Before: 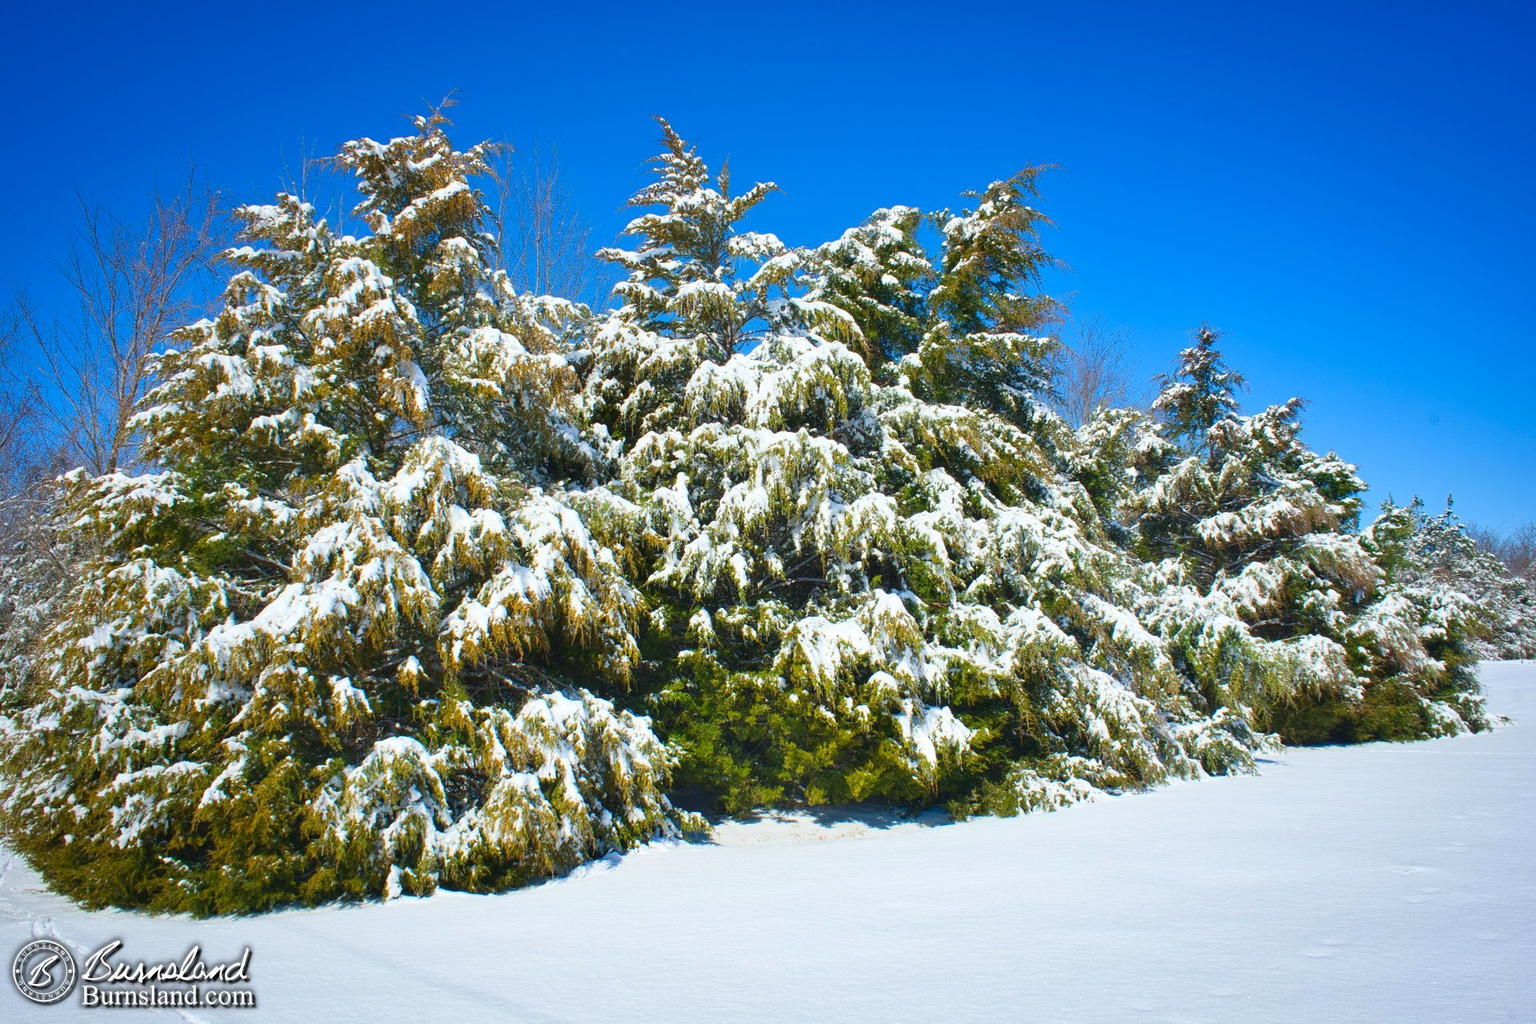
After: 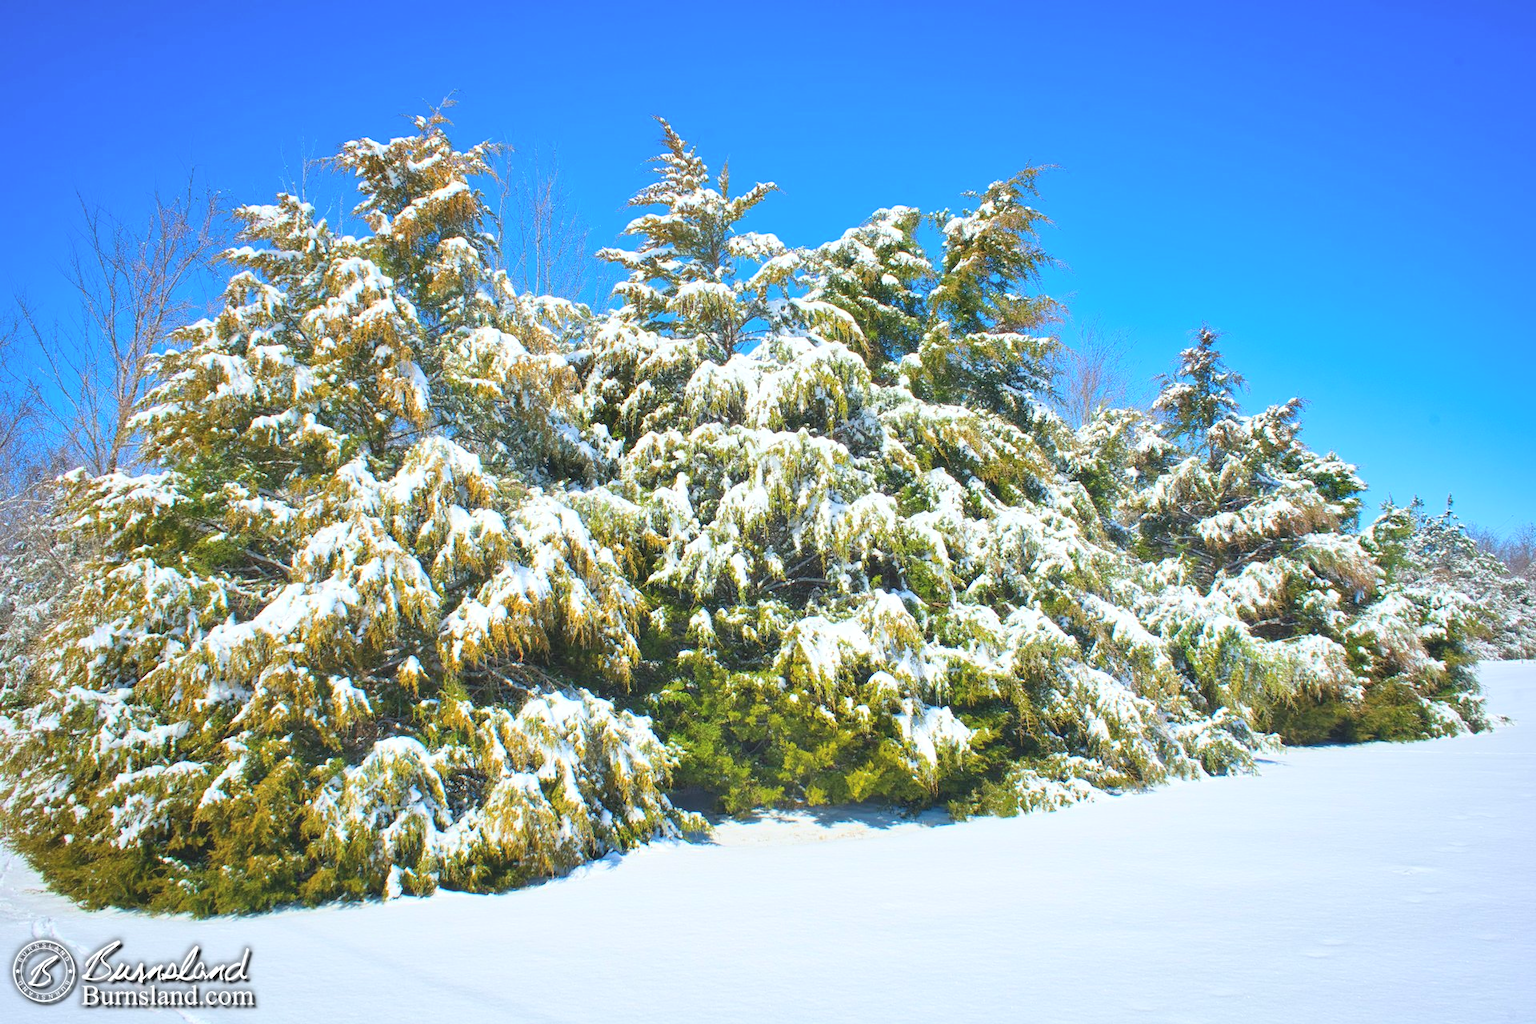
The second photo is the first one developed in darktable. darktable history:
contrast brightness saturation: contrast 0.1, brightness 0.3, saturation 0.14
local contrast: mode bilateral grid, contrast 20, coarseness 50, detail 120%, midtone range 0.2
